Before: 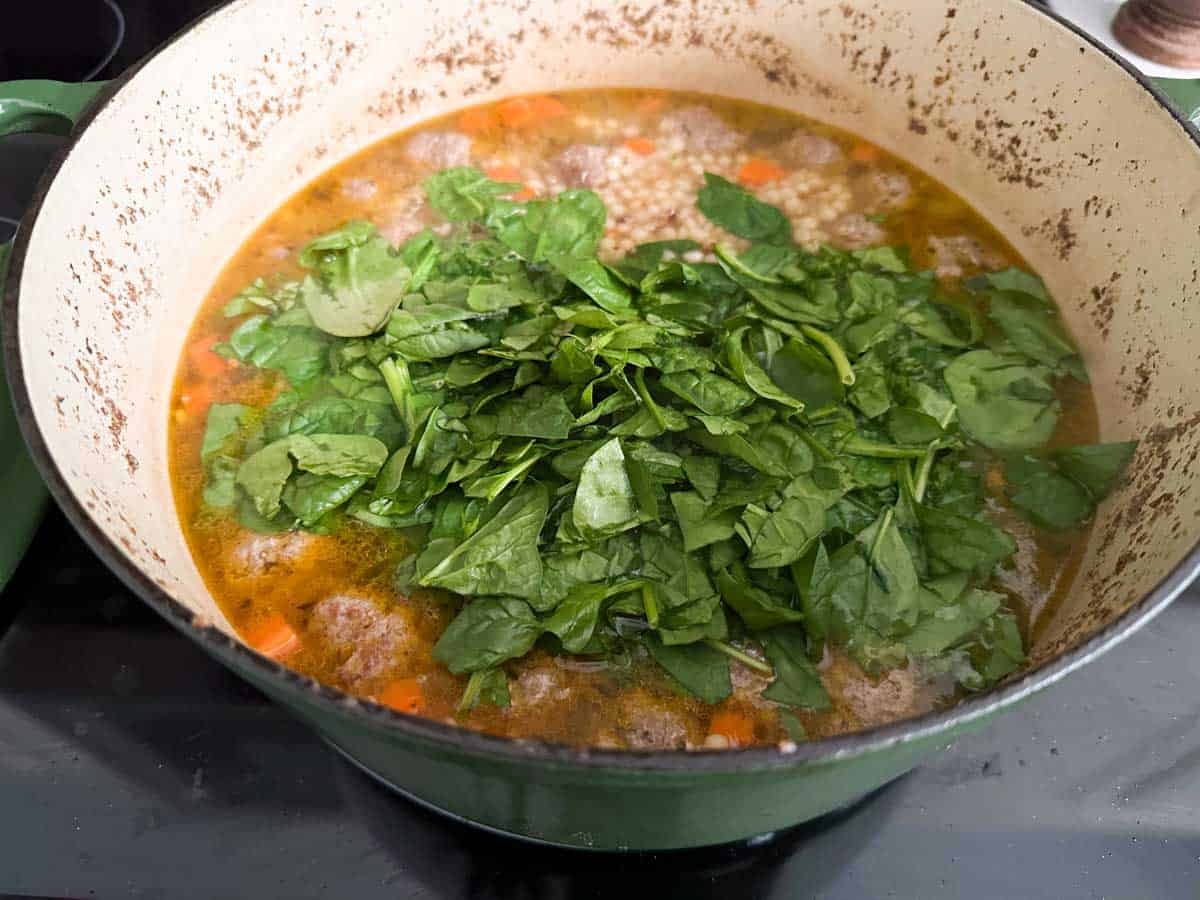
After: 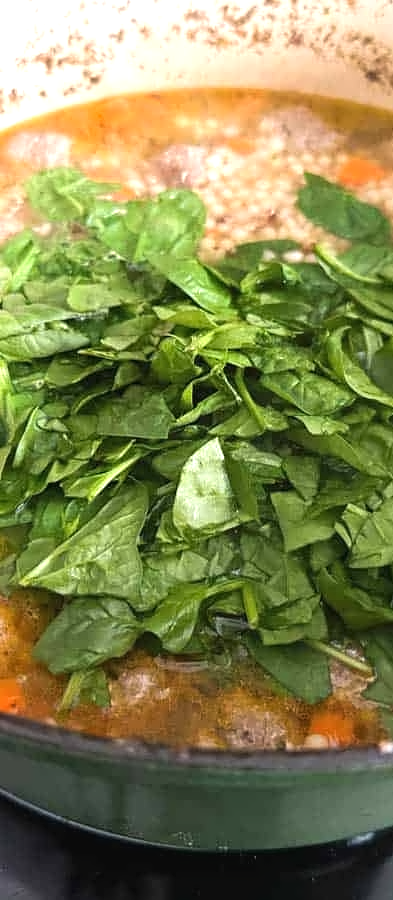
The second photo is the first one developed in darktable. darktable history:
crop: left 33.373%, right 33.803%
exposure: black level correction -0.002, exposure 0.546 EV, compensate exposure bias true, compensate highlight preservation false
contrast equalizer: y [[0.5 ×4, 0.524, 0.59], [0.5 ×6], [0.5 ×6], [0, 0, 0, 0.01, 0.045, 0.012], [0, 0, 0, 0.044, 0.195, 0.131]]
